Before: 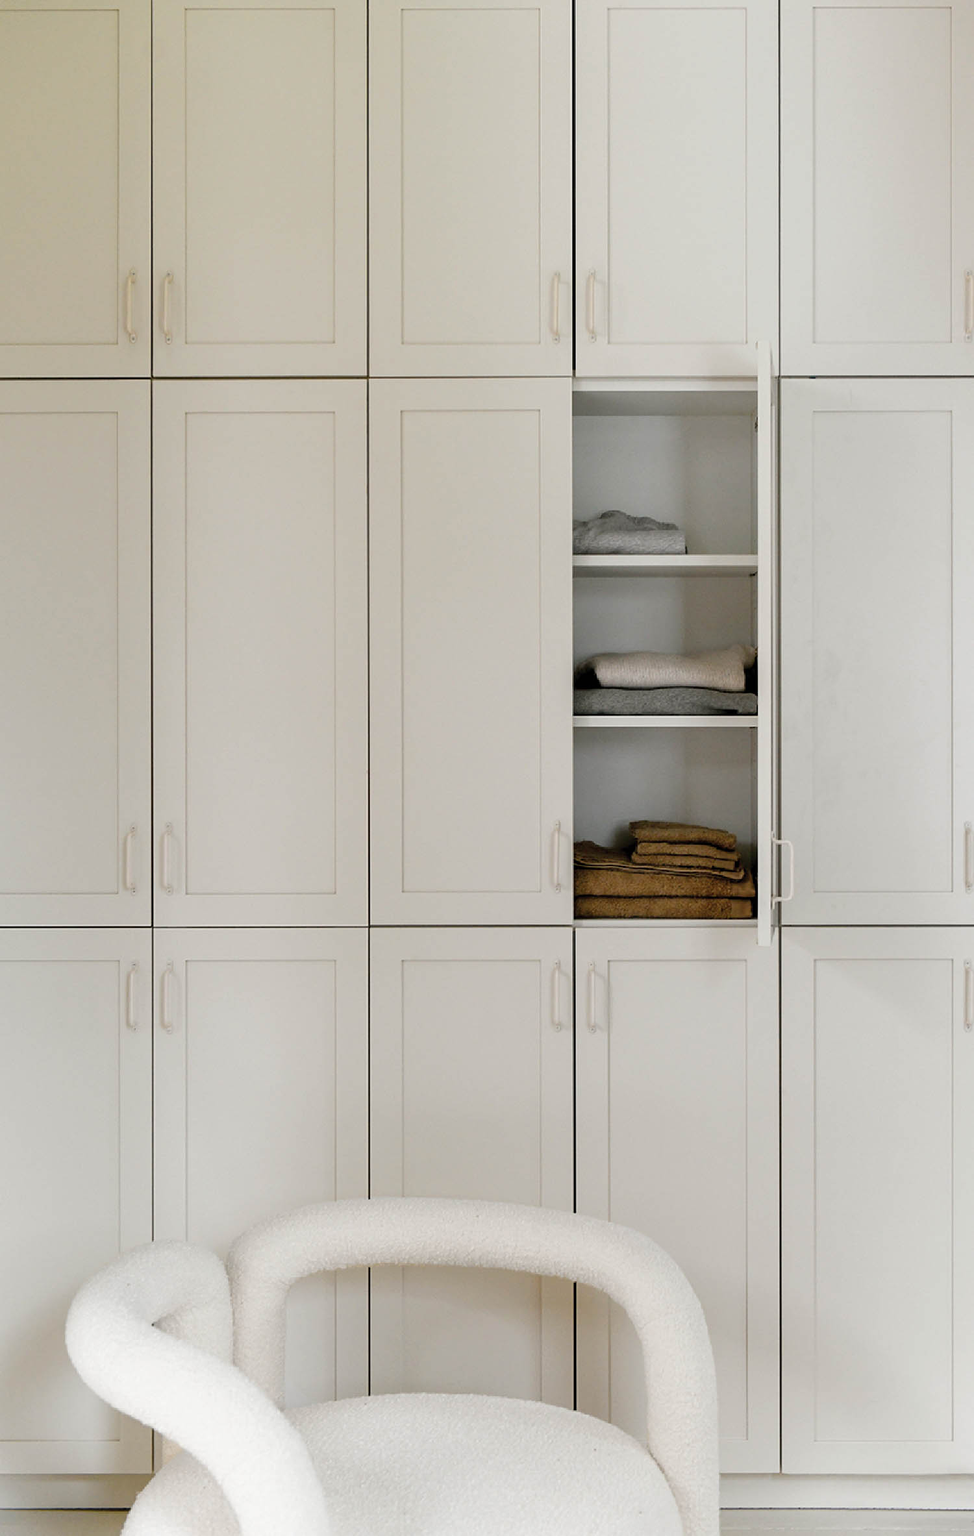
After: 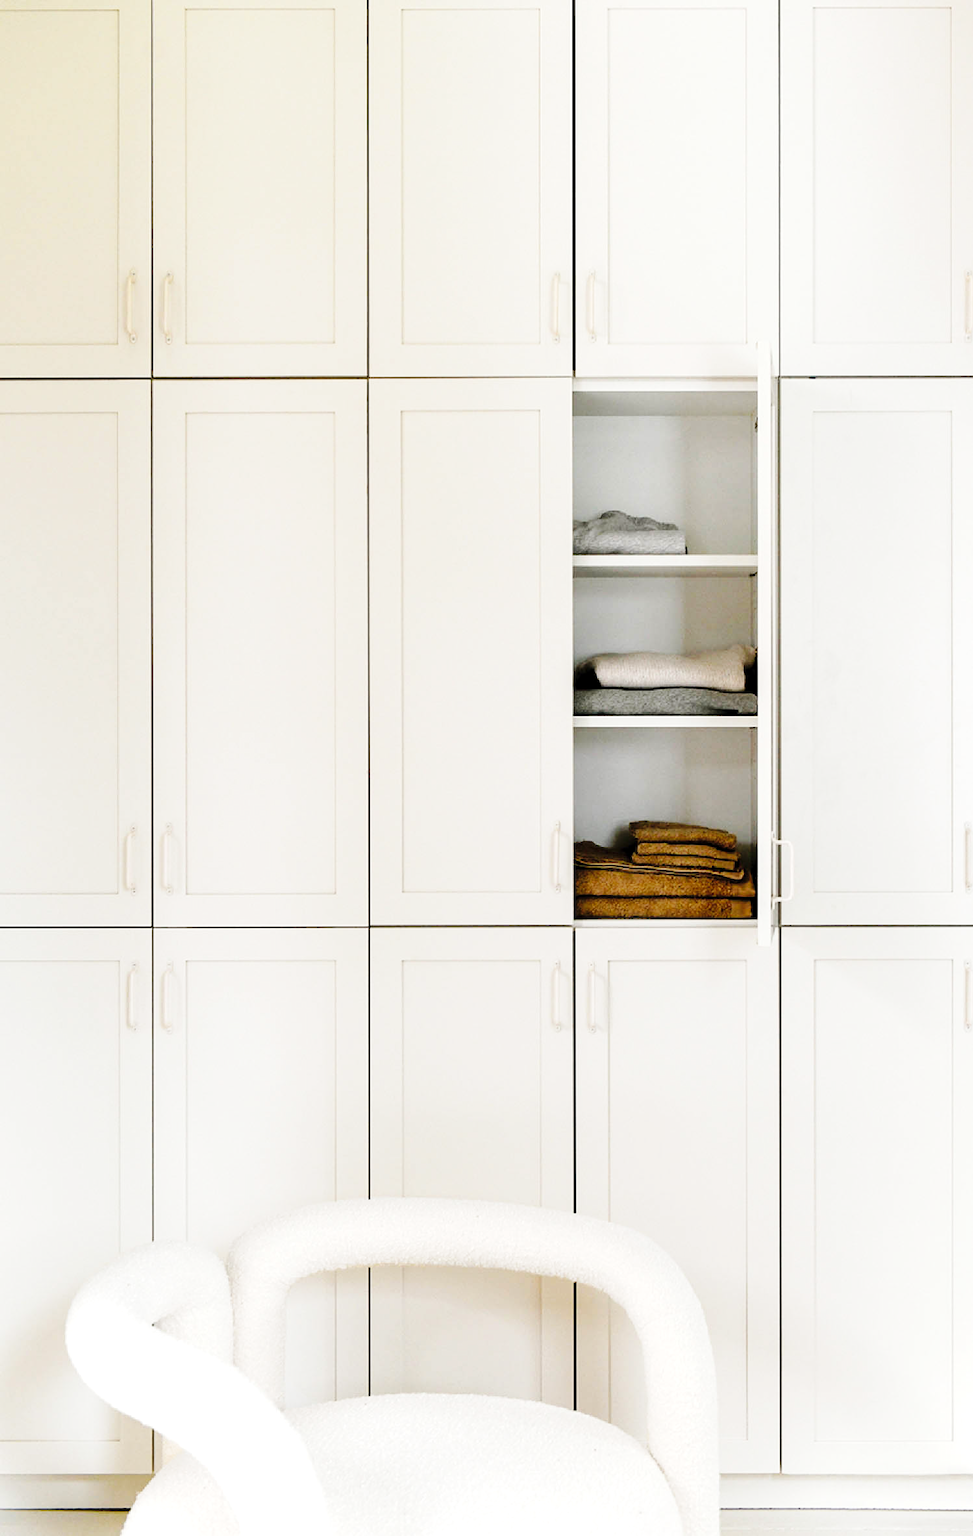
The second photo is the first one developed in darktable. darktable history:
exposure: black level correction 0.001, exposure 0.5 EV, compensate exposure bias true, compensate highlight preservation false
base curve: curves: ch0 [(0, 0) (0.036, 0.025) (0.121, 0.166) (0.206, 0.329) (0.605, 0.79) (1, 1)], preserve colors none
